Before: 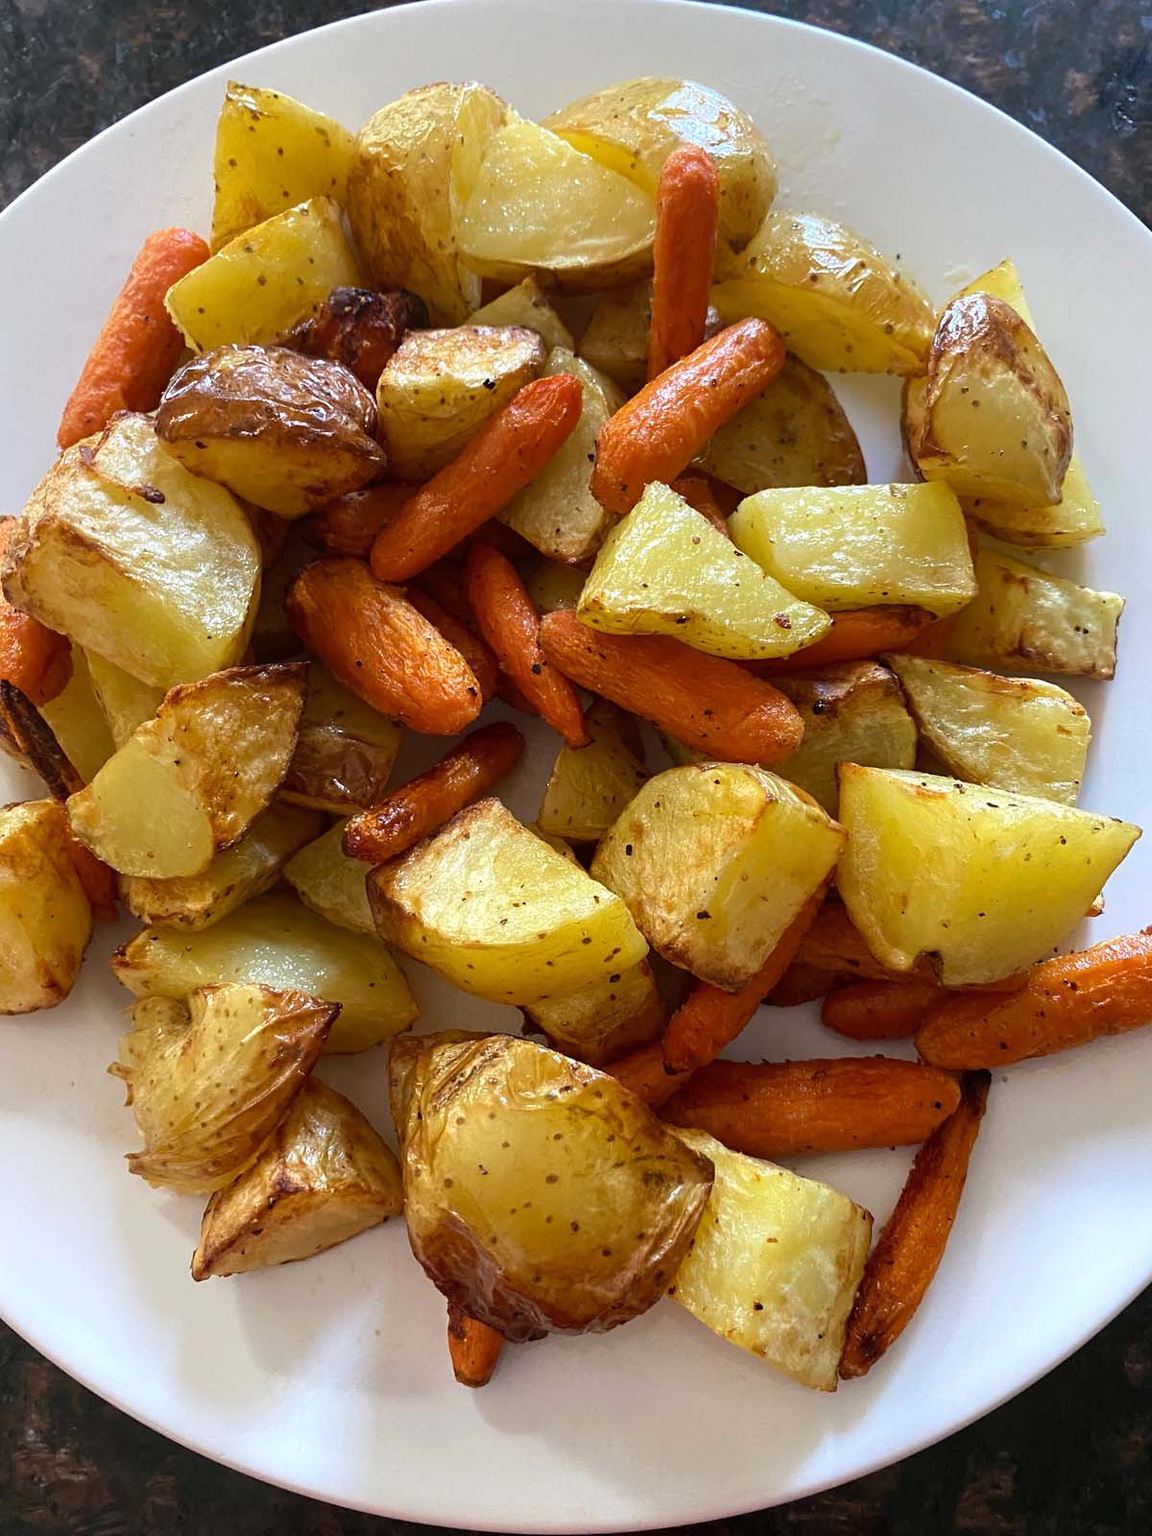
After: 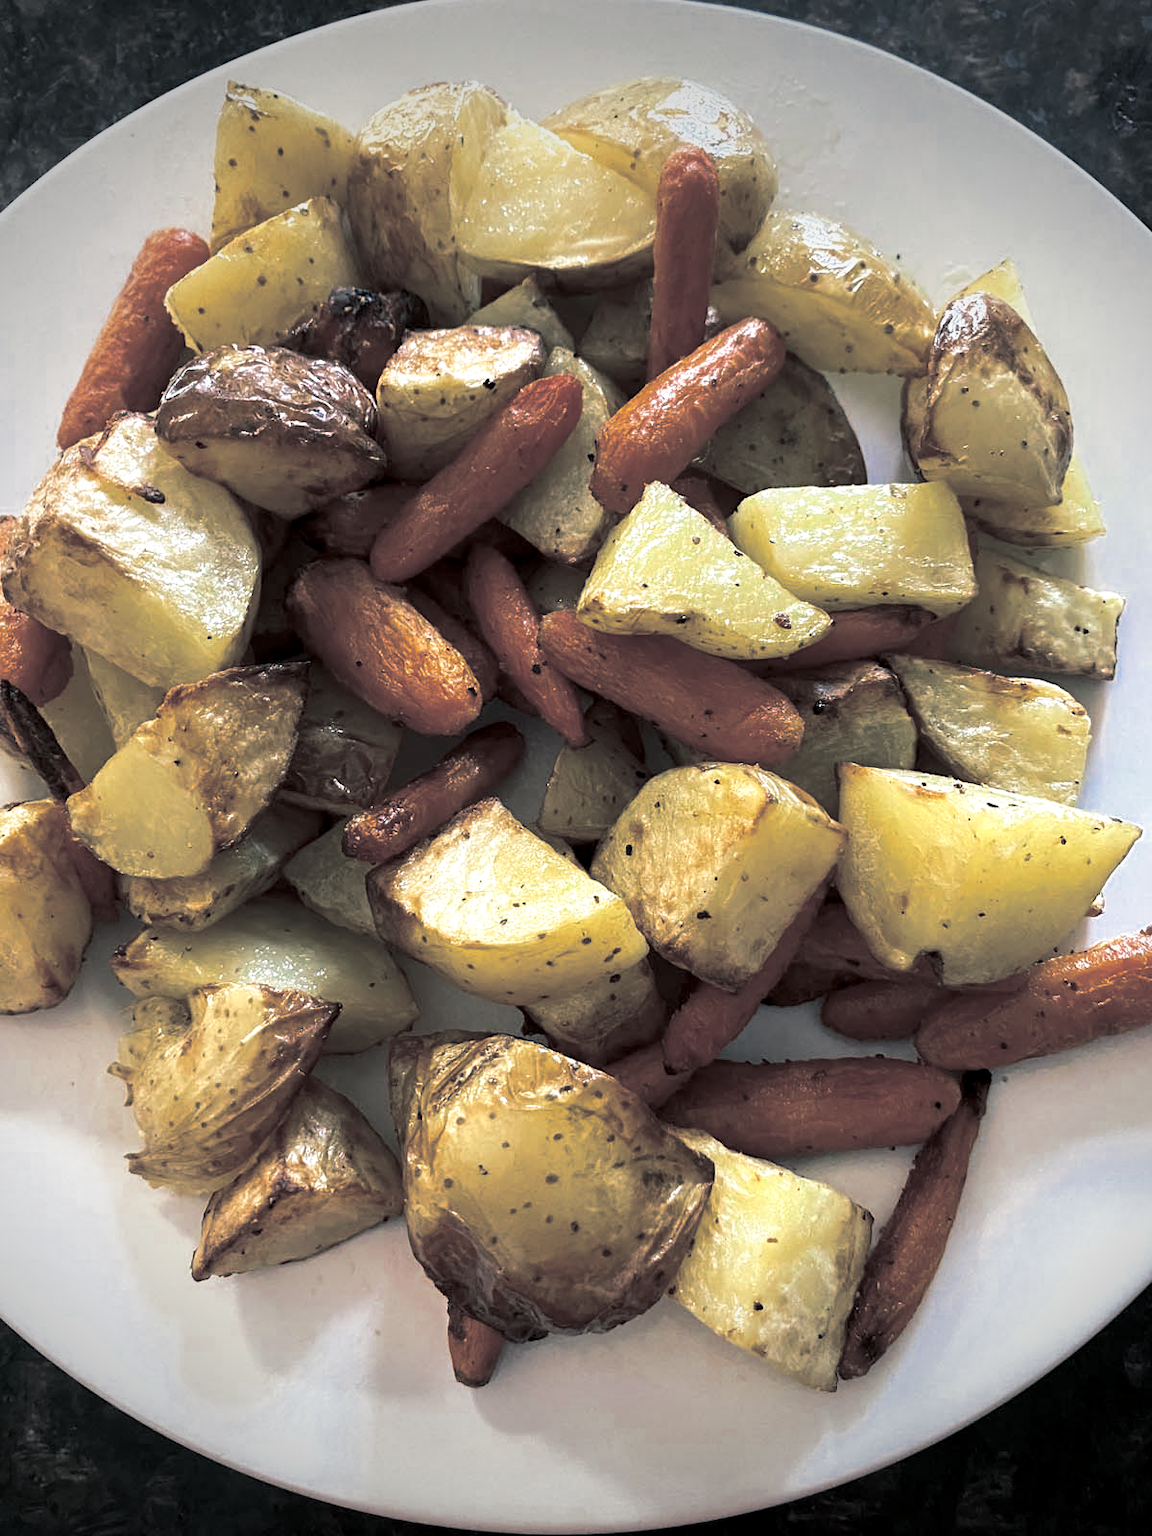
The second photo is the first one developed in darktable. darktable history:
exposure: black level correction 0.005, exposure 0.417 EV, compensate highlight preservation false
color zones: curves: ch0 [(0, 0.5) (0.125, 0.4) (0.25, 0.5) (0.375, 0.4) (0.5, 0.4) (0.625, 0.35) (0.75, 0.35) (0.875, 0.5)]; ch1 [(0, 0.35) (0.125, 0.45) (0.25, 0.35) (0.375, 0.35) (0.5, 0.35) (0.625, 0.35) (0.75, 0.45) (0.875, 0.35)]; ch2 [(0, 0.6) (0.125, 0.5) (0.25, 0.5) (0.375, 0.6) (0.5, 0.6) (0.625, 0.5) (0.75, 0.5) (0.875, 0.5)]
vignetting: fall-off start 75%, brightness -0.692, width/height ratio 1.084
split-toning: shadows › hue 205.2°, shadows › saturation 0.29, highlights › hue 50.4°, highlights › saturation 0.38, balance -49.9
